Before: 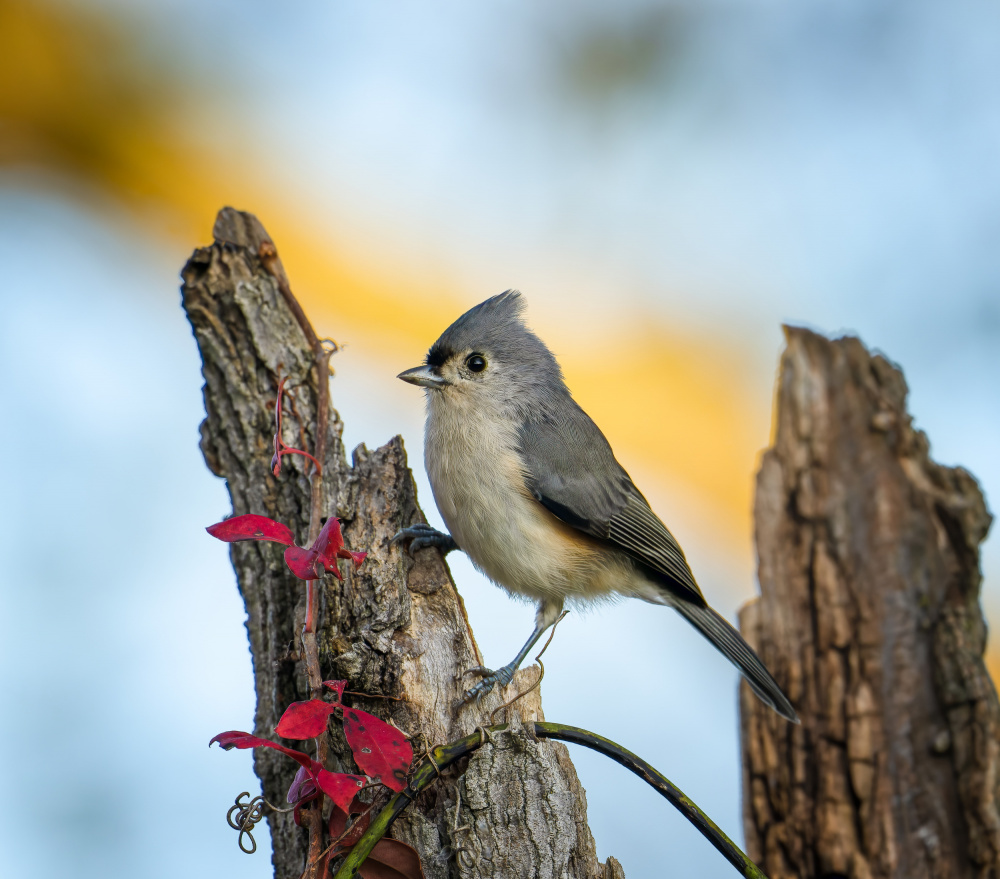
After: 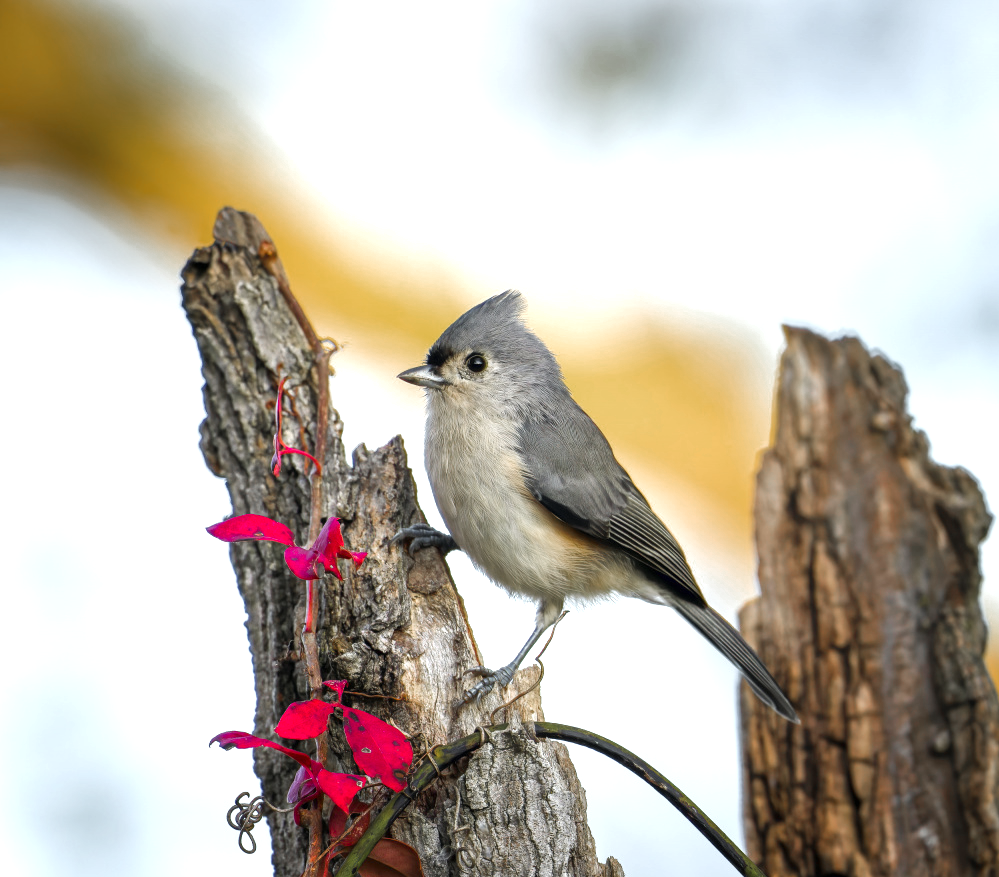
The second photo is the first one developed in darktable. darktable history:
crop: top 0.094%, bottom 0.109%
exposure: exposure 0.775 EV, compensate exposure bias true, compensate highlight preservation false
color zones: curves: ch0 [(0, 0.48) (0.209, 0.398) (0.305, 0.332) (0.429, 0.493) (0.571, 0.5) (0.714, 0.5) (0.857, 0.5) (1, 0.48)]; ch1 [(0, 0.736) (0.143, 0.625) (0.225, 0.371) (0.429, 0.256) (0.571, 0.241) (0.714, 0.213) (0.857, 0.48) (1, 0.736)]; ch2 [(0, 0.448) (0.143, 0.498) (0.286, 0.5) (0.429, 0.5) (0.571, 0.5) (0.714, 0.5) (0.857, 0.5) (1, 0.448)]
